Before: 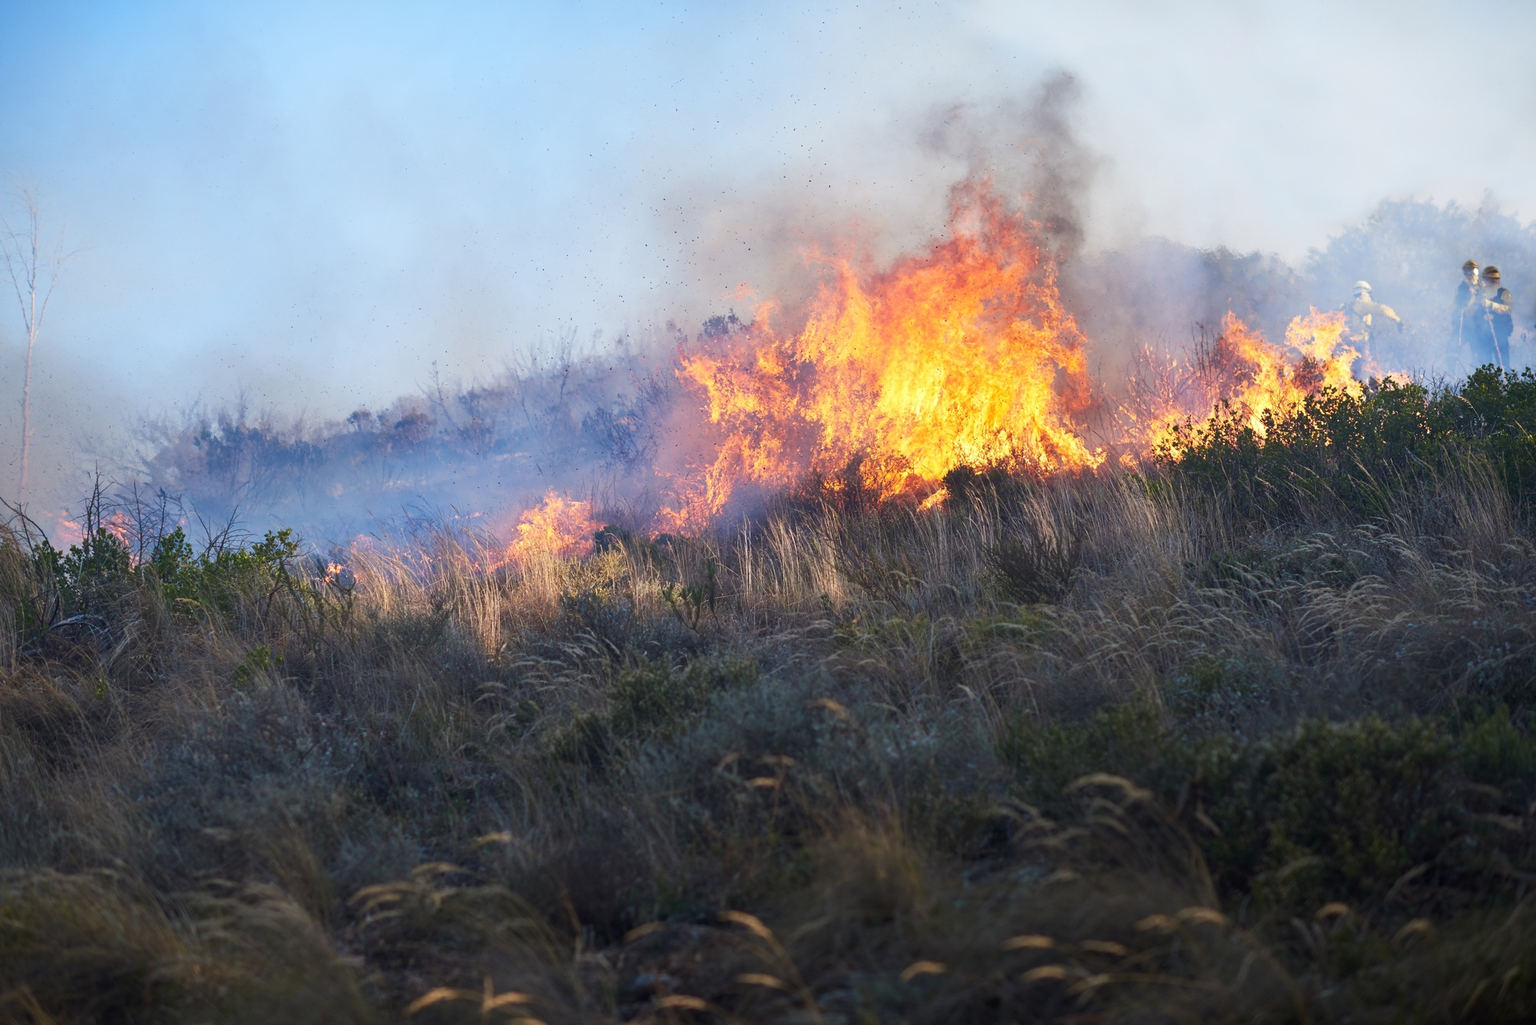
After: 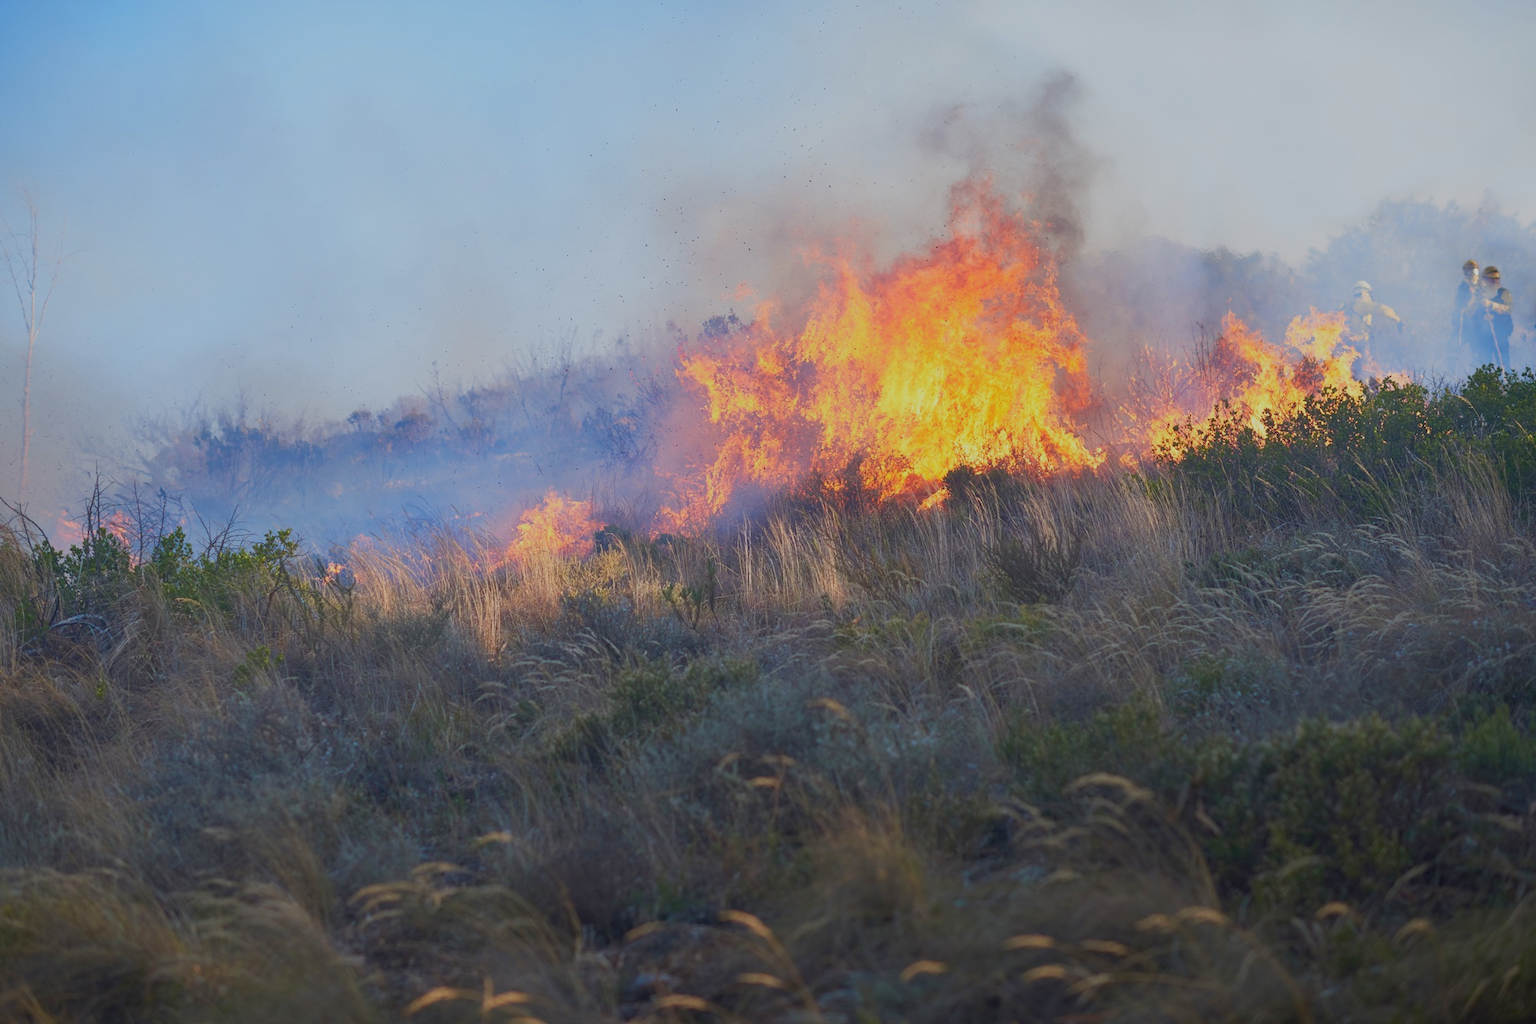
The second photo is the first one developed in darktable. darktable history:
color balance rgb: contrast -30%
